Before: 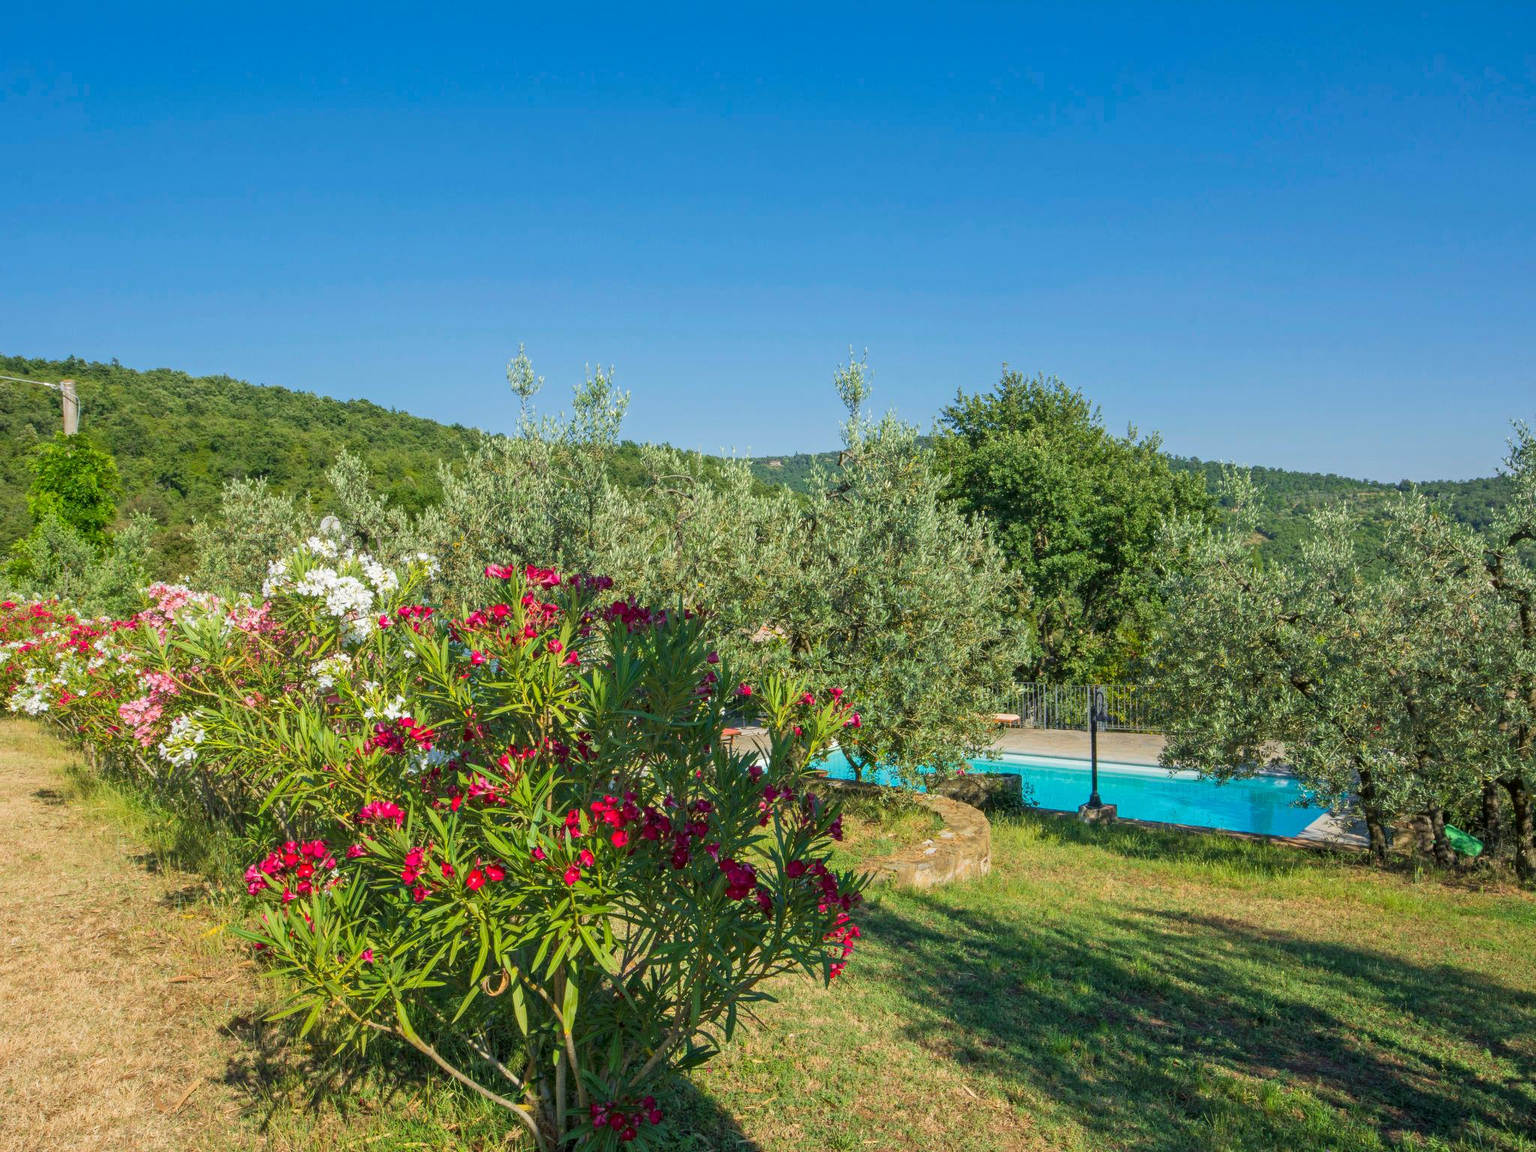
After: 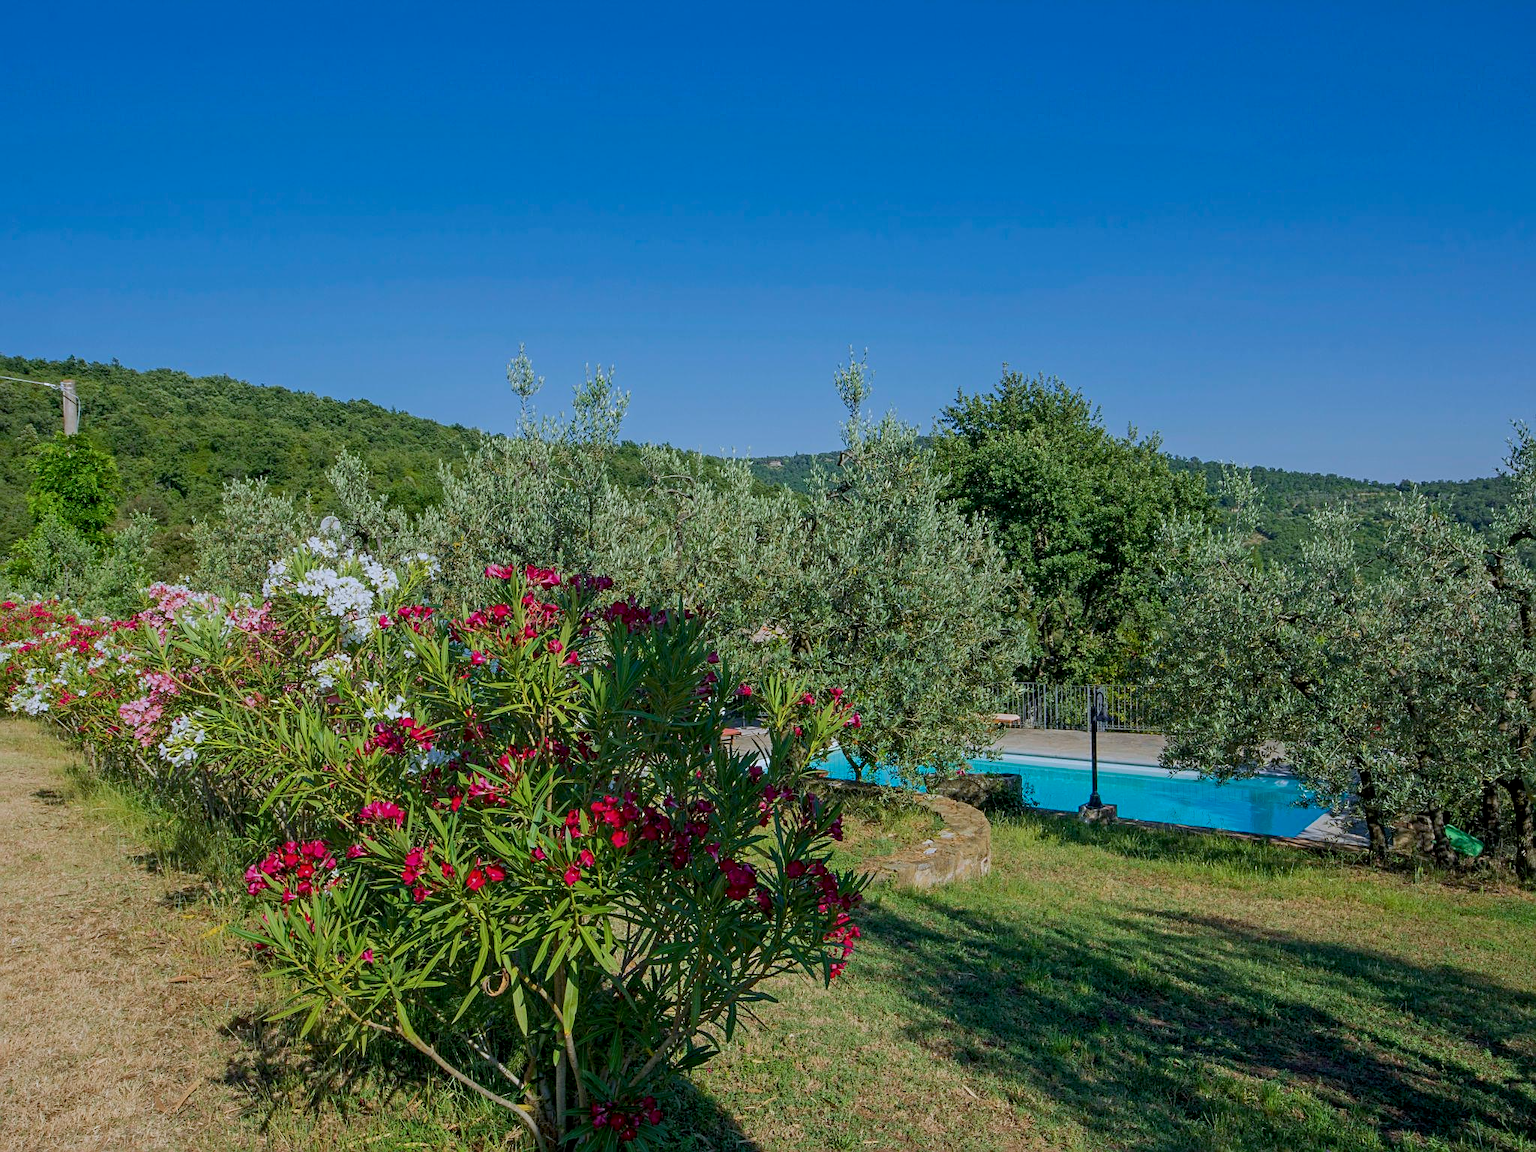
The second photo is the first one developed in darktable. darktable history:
exposure: black level correction 0.009, exposure -0.623 EV, compensate exposure bias true, compensate highlight preservation false
color calibration: illuminant custom, x 0.371, y 0.382, temperature 4283.48 K
sharpen: on, module defaults
